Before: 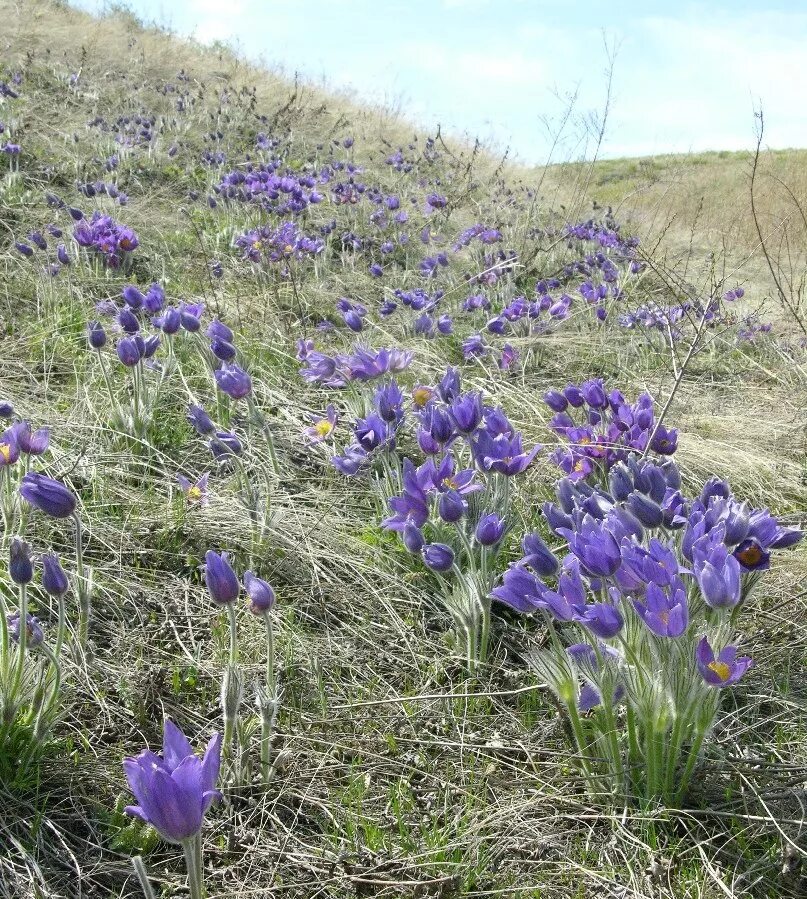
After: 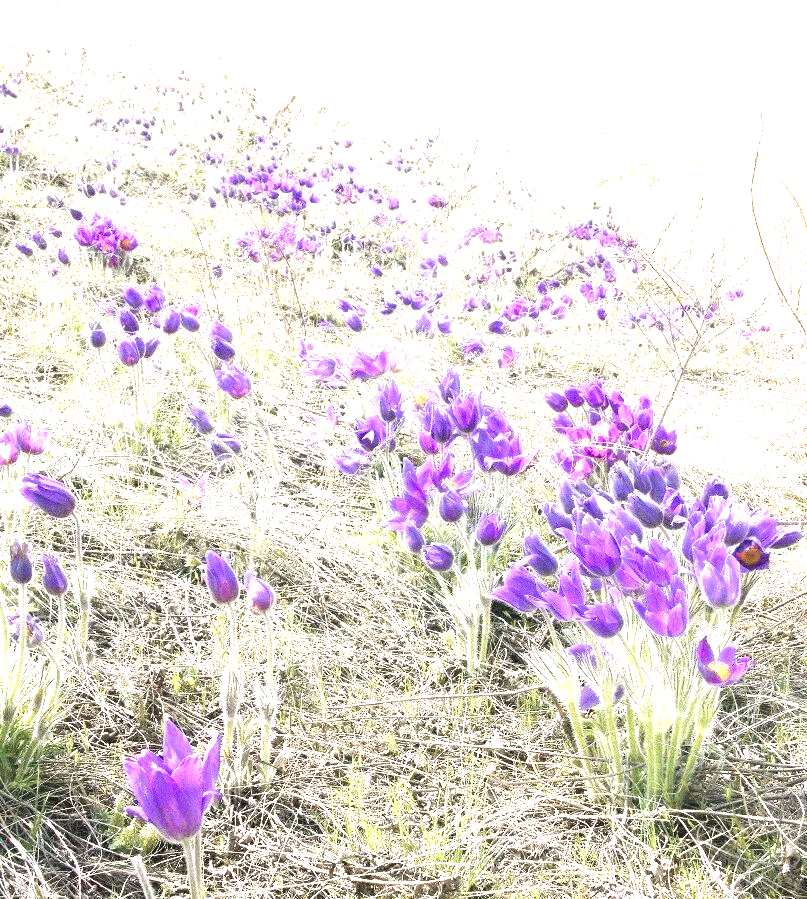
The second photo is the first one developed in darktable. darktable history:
color calibration: output R [1.063, -0.012, -0.003, 0], output B [-0.079, 0.047, 1, 0], gray › normalize channels true, illuminant same as pipeline (D50), adaptation XYZ, x 0.345, y 0.359, temperature 5022.66 K, gamut compression 0.009
color zones: curves: ch0 [(0, 0.473) (0.001, 0.473) (0.226, 0.548) (0.4, 0.589) (0.525, 0.54) (0.728, 0.403) (0.999, 0.473) (1, 0.473)]; ch1 [(0, 0.619) (0.001, 0.619) (0.234, 0.388) (0.4, 0.372) (0.528, 0.422) (0.732, 0.53) (0.999, 0.619) (1, 0.619)]; ch2 [(0, 0.547) (0.001, 0.547) (0.226, 0.45) (0.4, 0.525) (0.525, 0.585) (0.8, 0.511) (0.999, 0.547) (1, 0.547)]
exposure: black level correction 0, exposure 2.128 EV, compensate exposure bias true, compensate highlight preservation false
